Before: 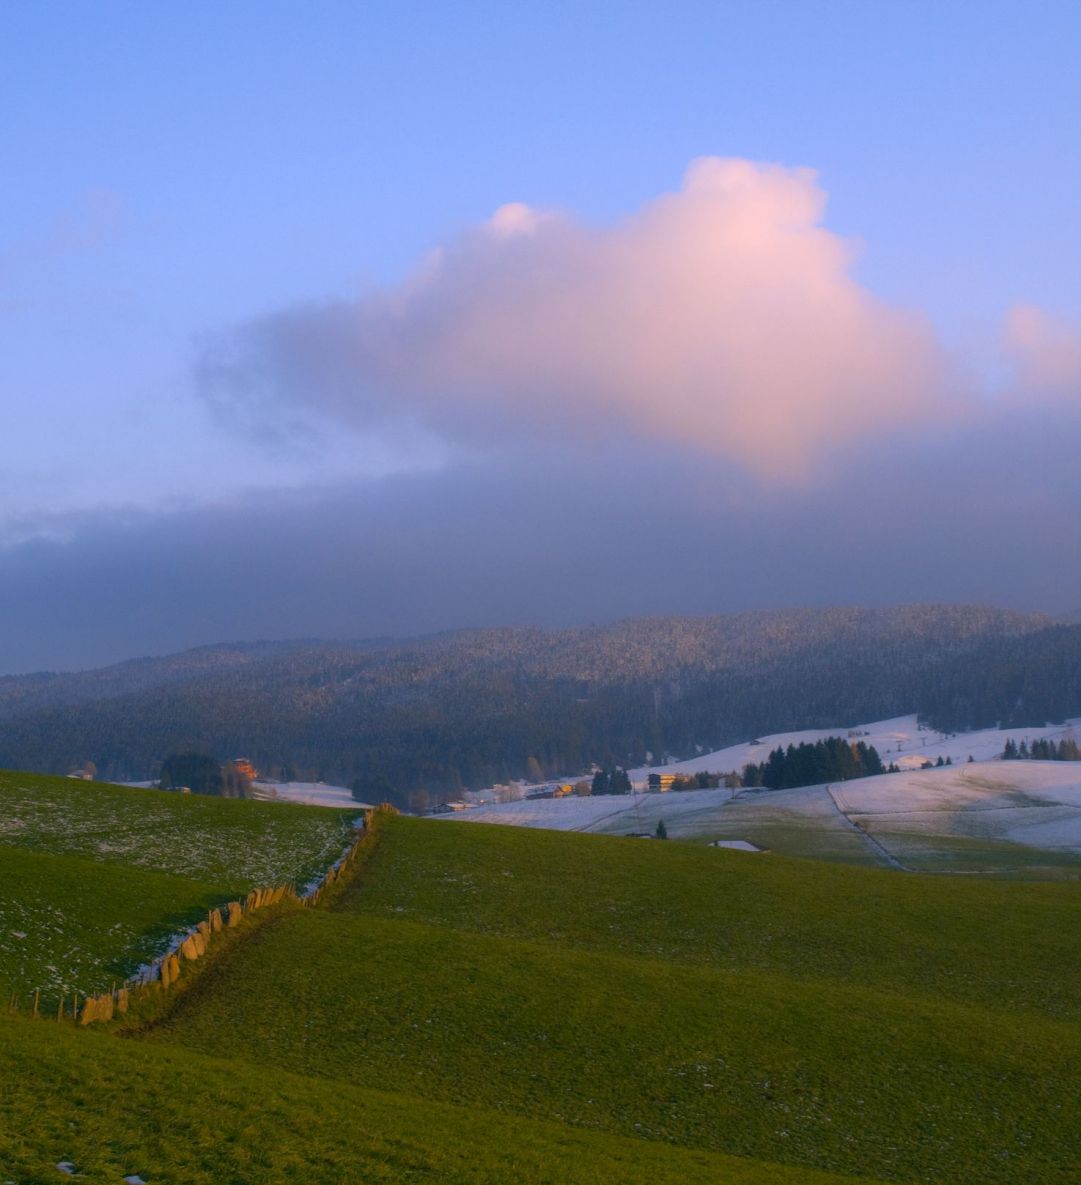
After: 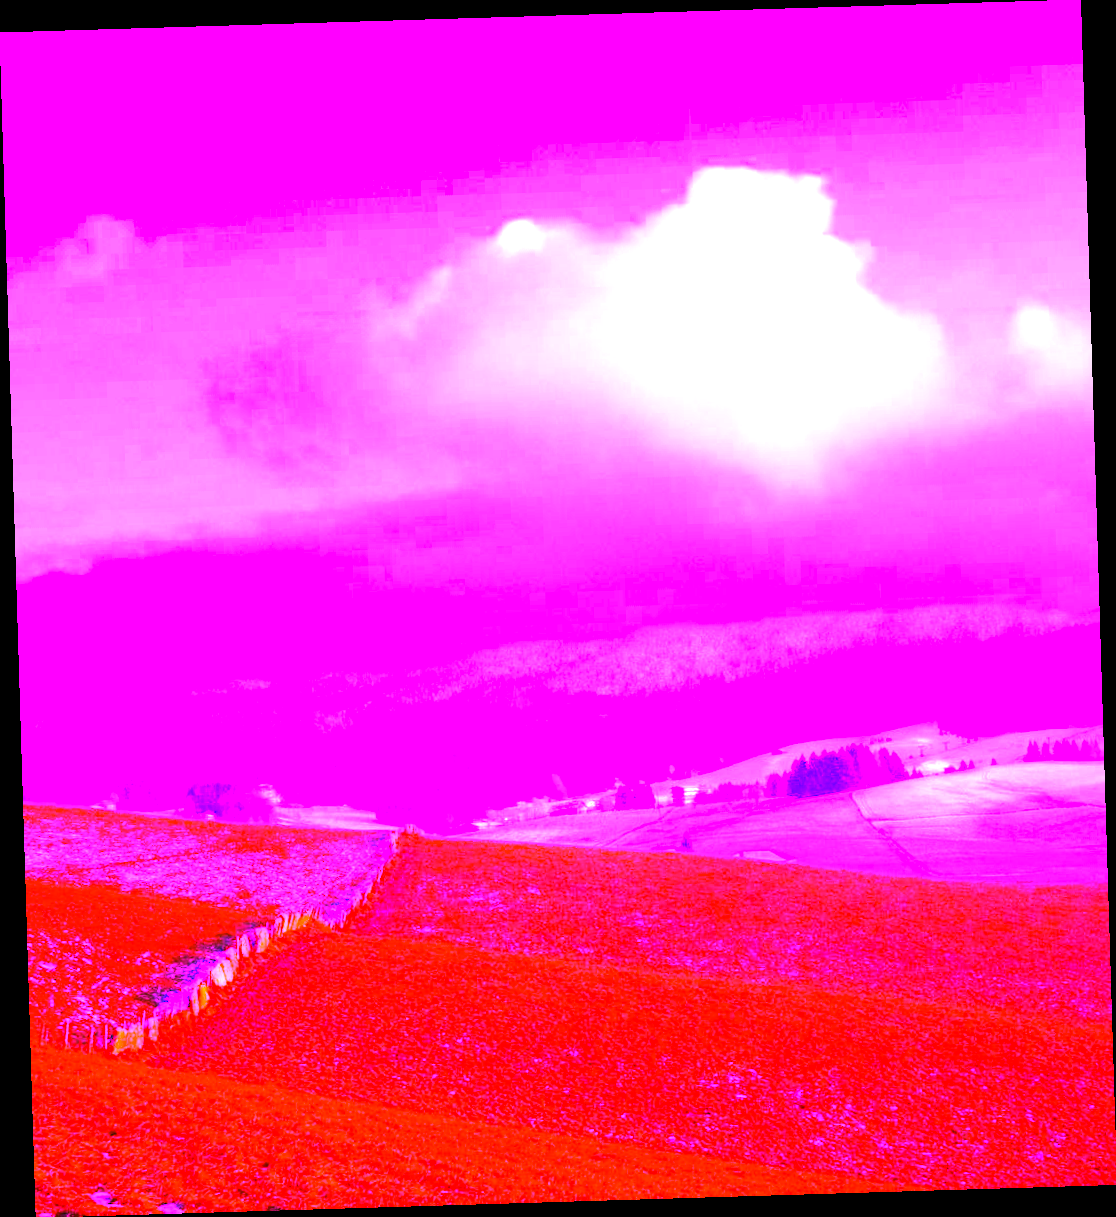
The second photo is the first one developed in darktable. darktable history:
rotate and perspective: rotation -1.75°, automatic cropping off
white balance: red 8, blue 8
rgb levels: mode RGB, independent channels, levels [[0, 0.5, 1], [0, 0.521, 1], [0, 0.536, 1]]
